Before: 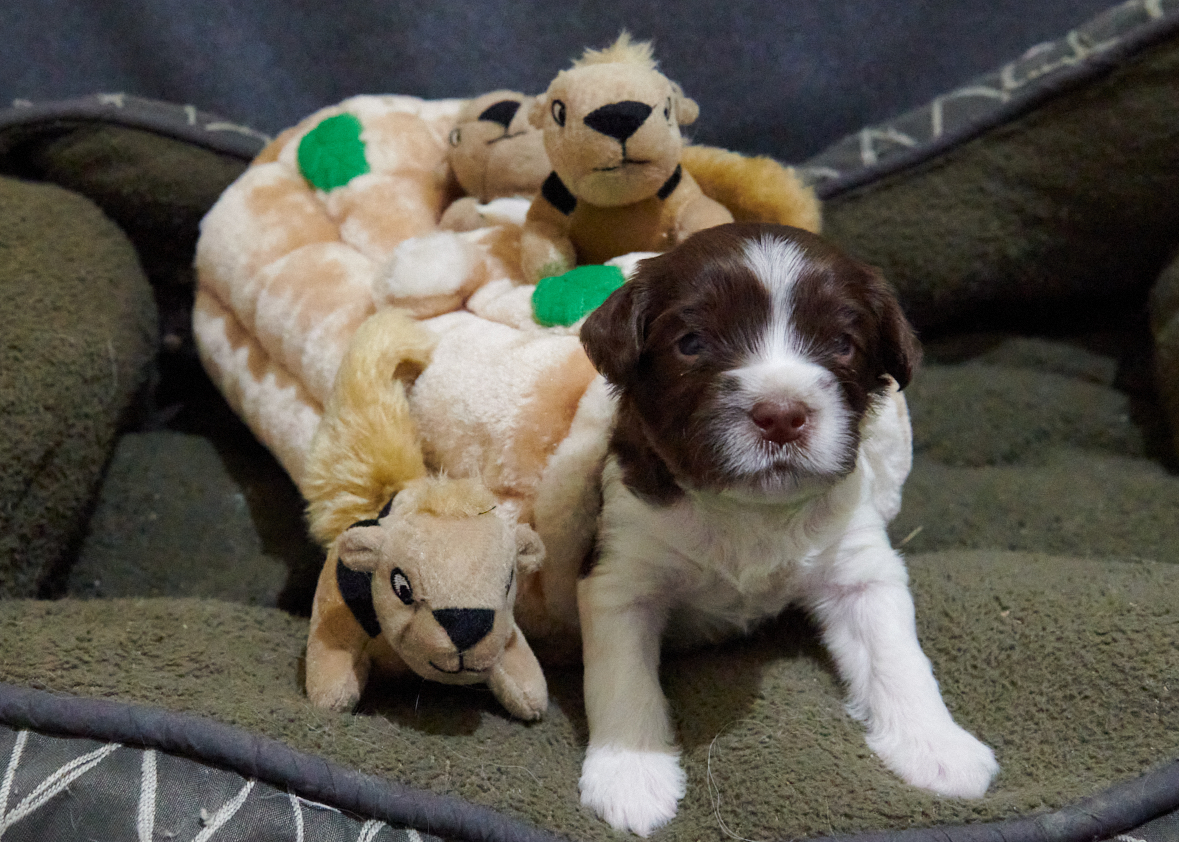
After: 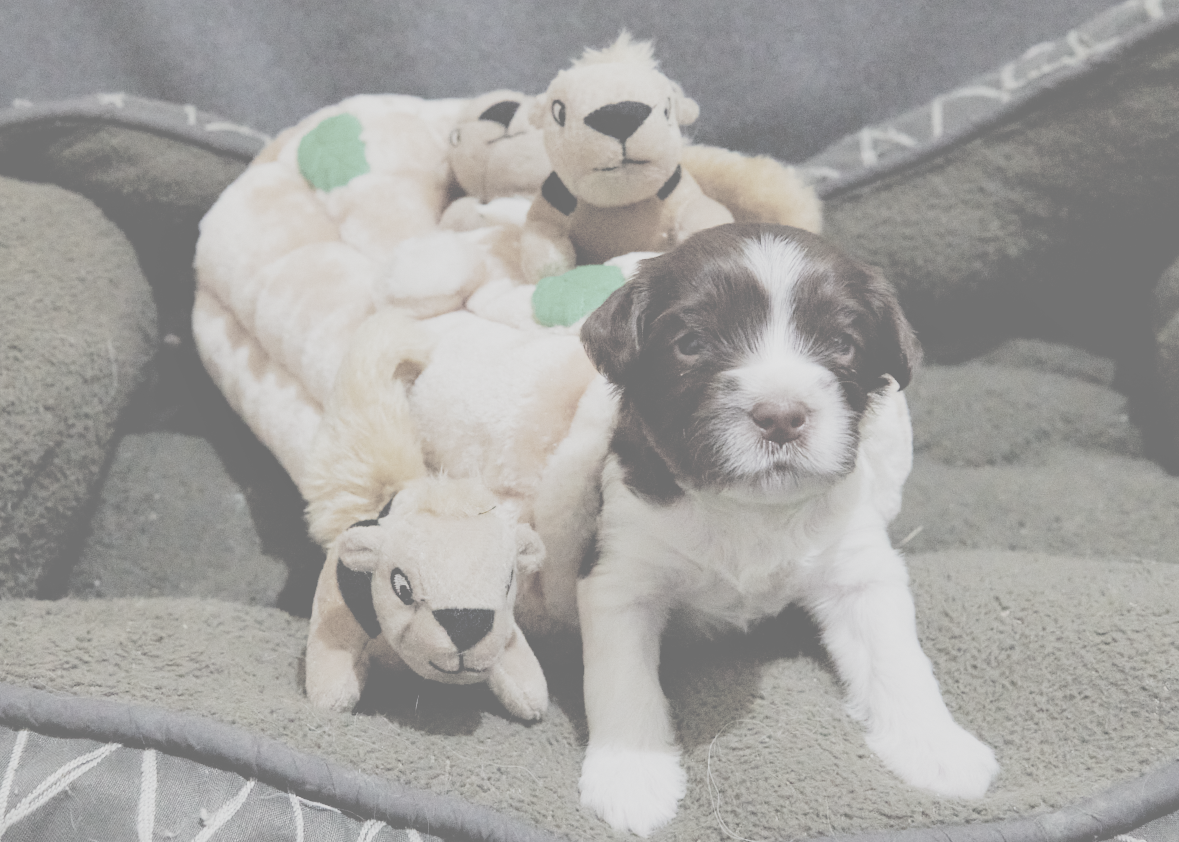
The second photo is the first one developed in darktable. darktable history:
exposure: black level correction 0, exposure 1.2 EV, compensate exposure bias true, compensate highlight preservation false
shadows and highlights: shadows 37.27, highlights -28.18, soften with gaussian
contrast brightness saturation: contrast -0.32, brightness 0.75, saturation -0.78
filmic rgb: middle gray luminance 29%, black relative exposure -10.3 EV, white relative exposure 5.5 EV, threshold 6 EV, target black luminance 0%, hardness 3.95, latitude 2.04%, contrast 1.132, highlights saturation mix 5%, shadows ↔ highlights balance 15.11%, add noise in highlights 0, preserve chrominance no, color science v3 (2019), use custom middle-gray values true, iterations of high-quality reconstruction 0, contrast in highlights soft, enable highlight reconstruction true
